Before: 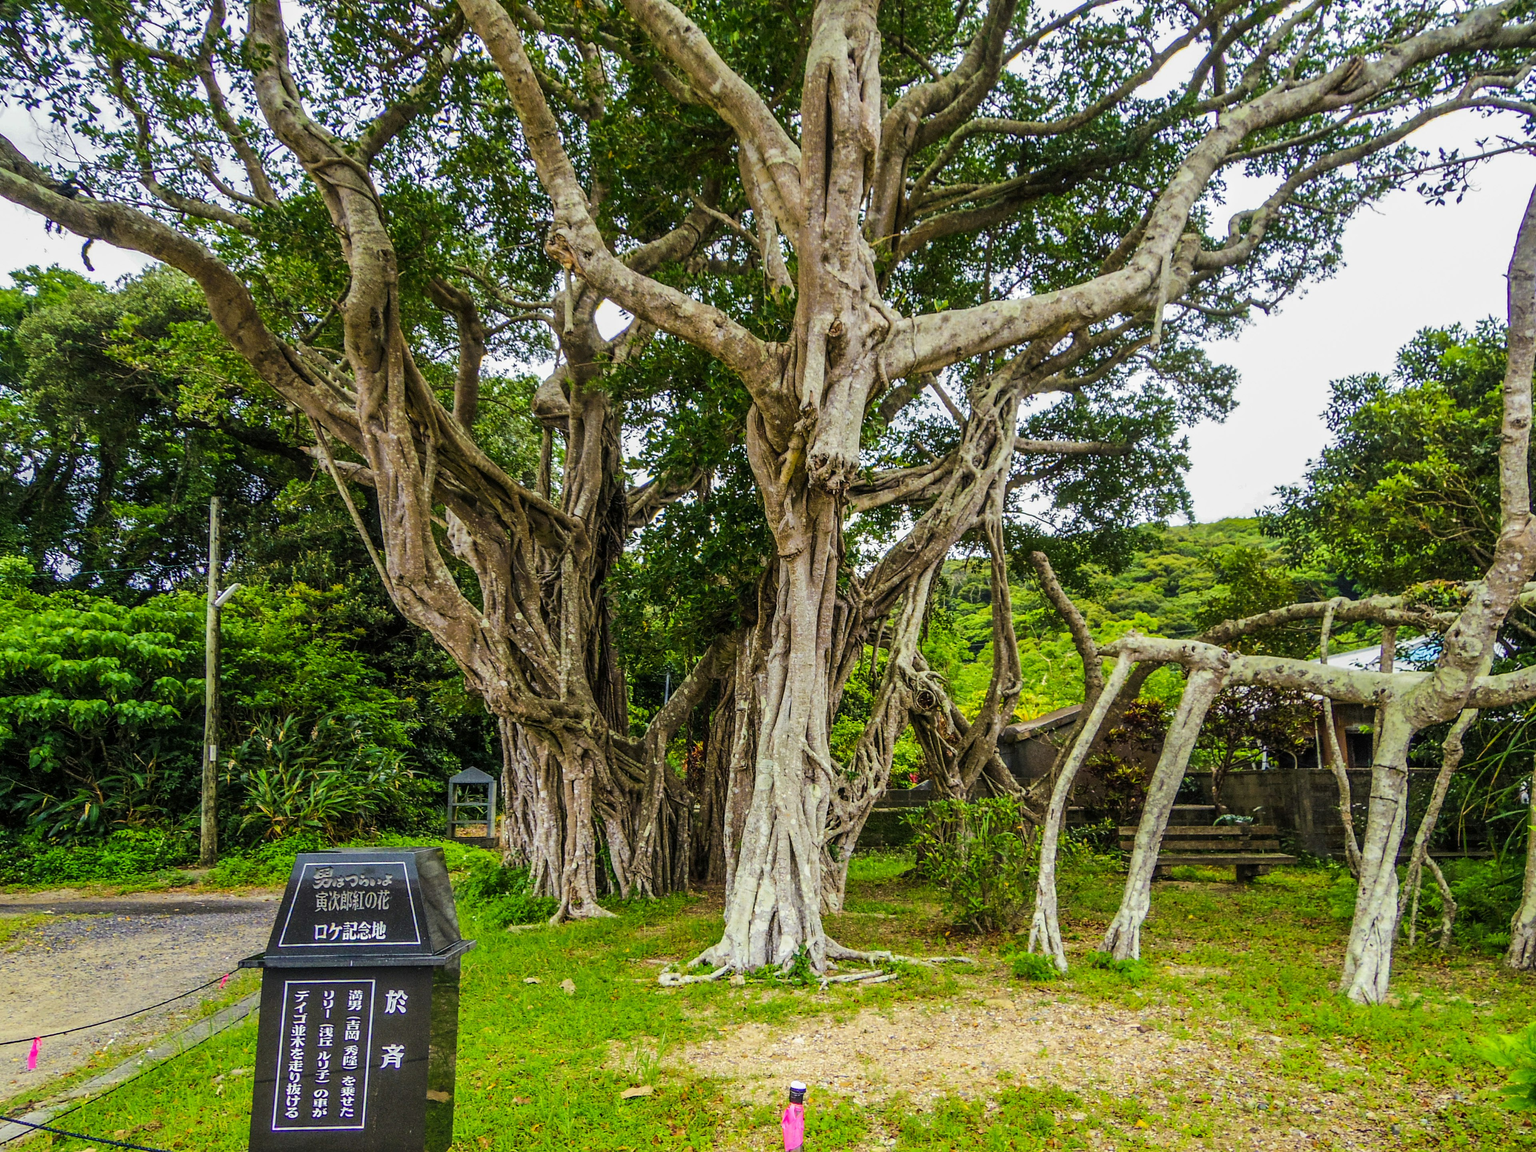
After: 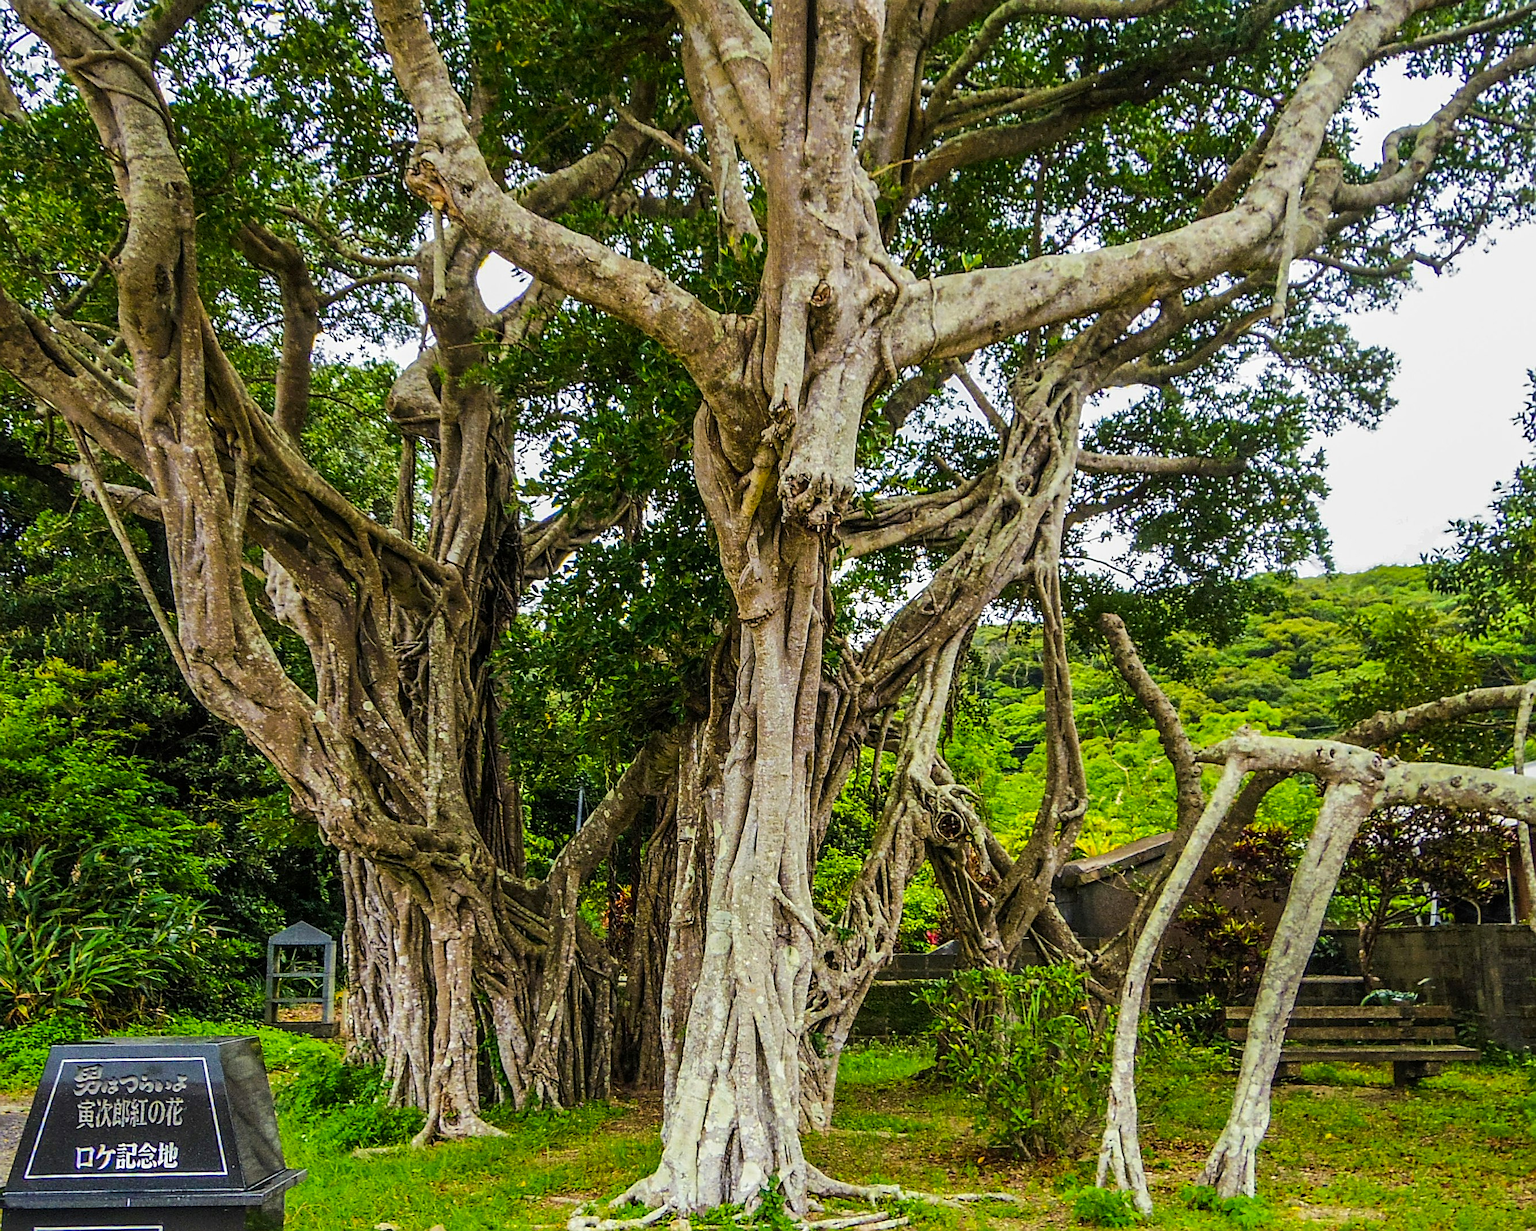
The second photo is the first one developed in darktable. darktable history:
sharpen: amount 0.55
contrast brightness saturation: saturation 0.13
crop and rotate: left 17.046%, top 10.659%, right 12.989%, bottom 14.553%
